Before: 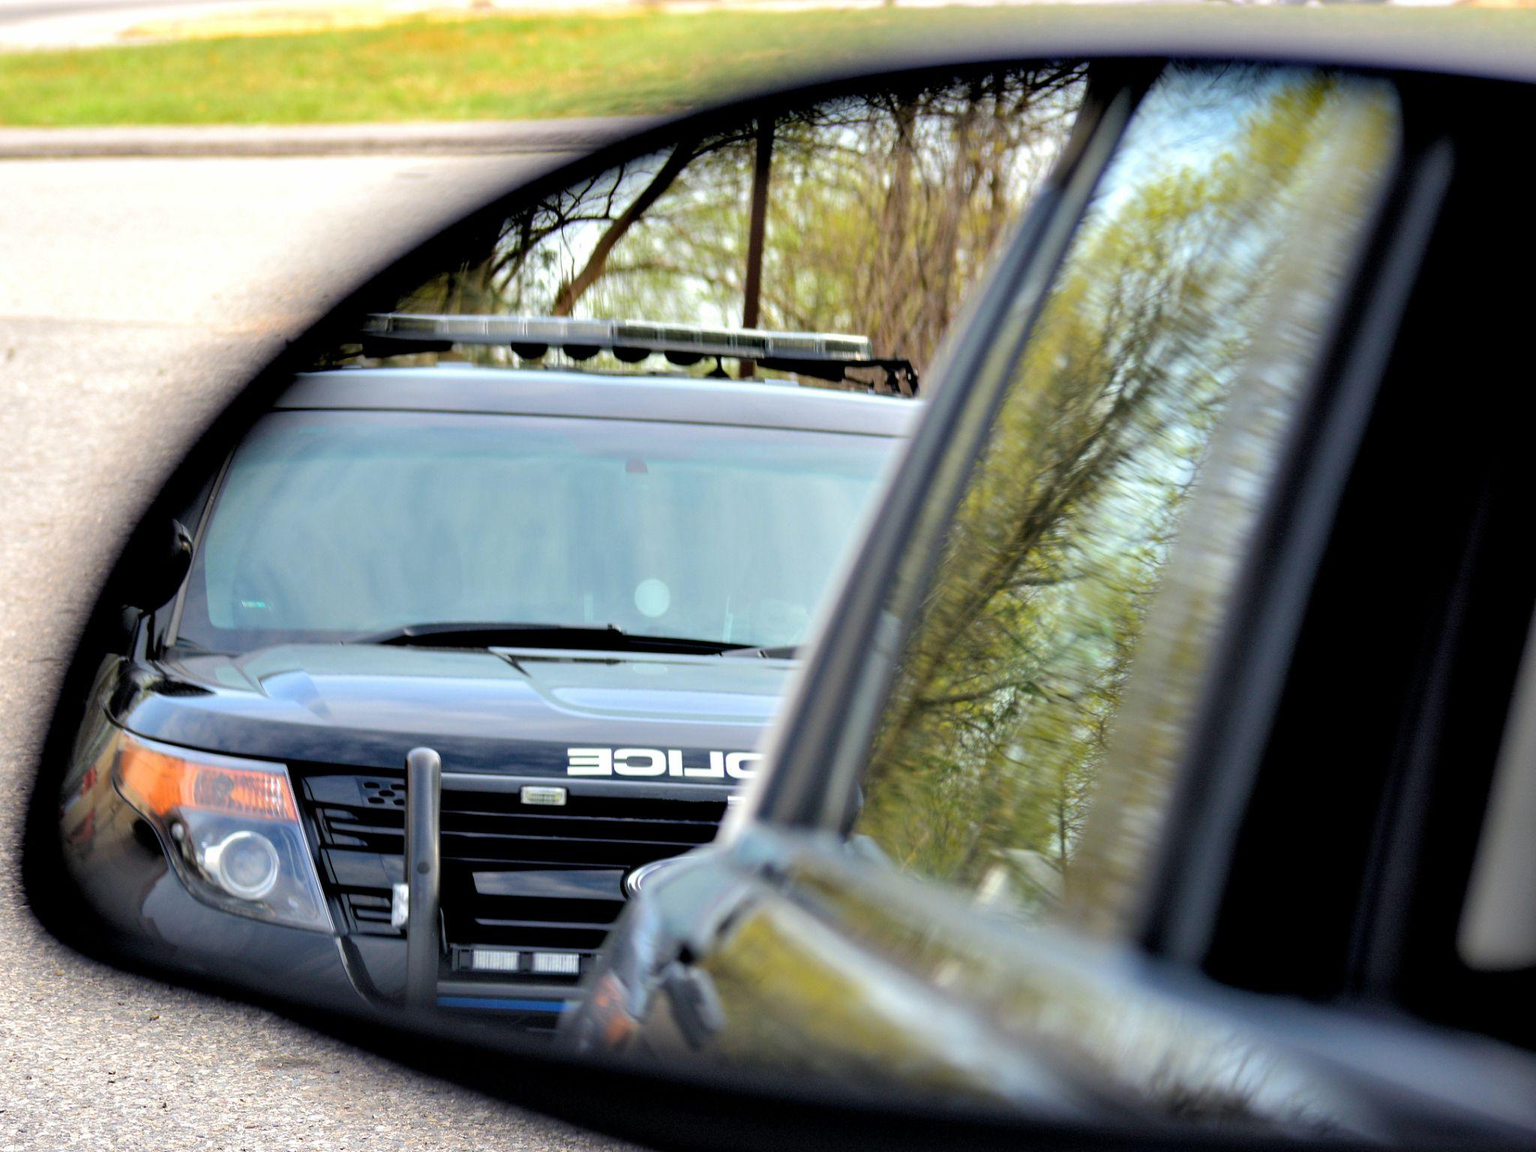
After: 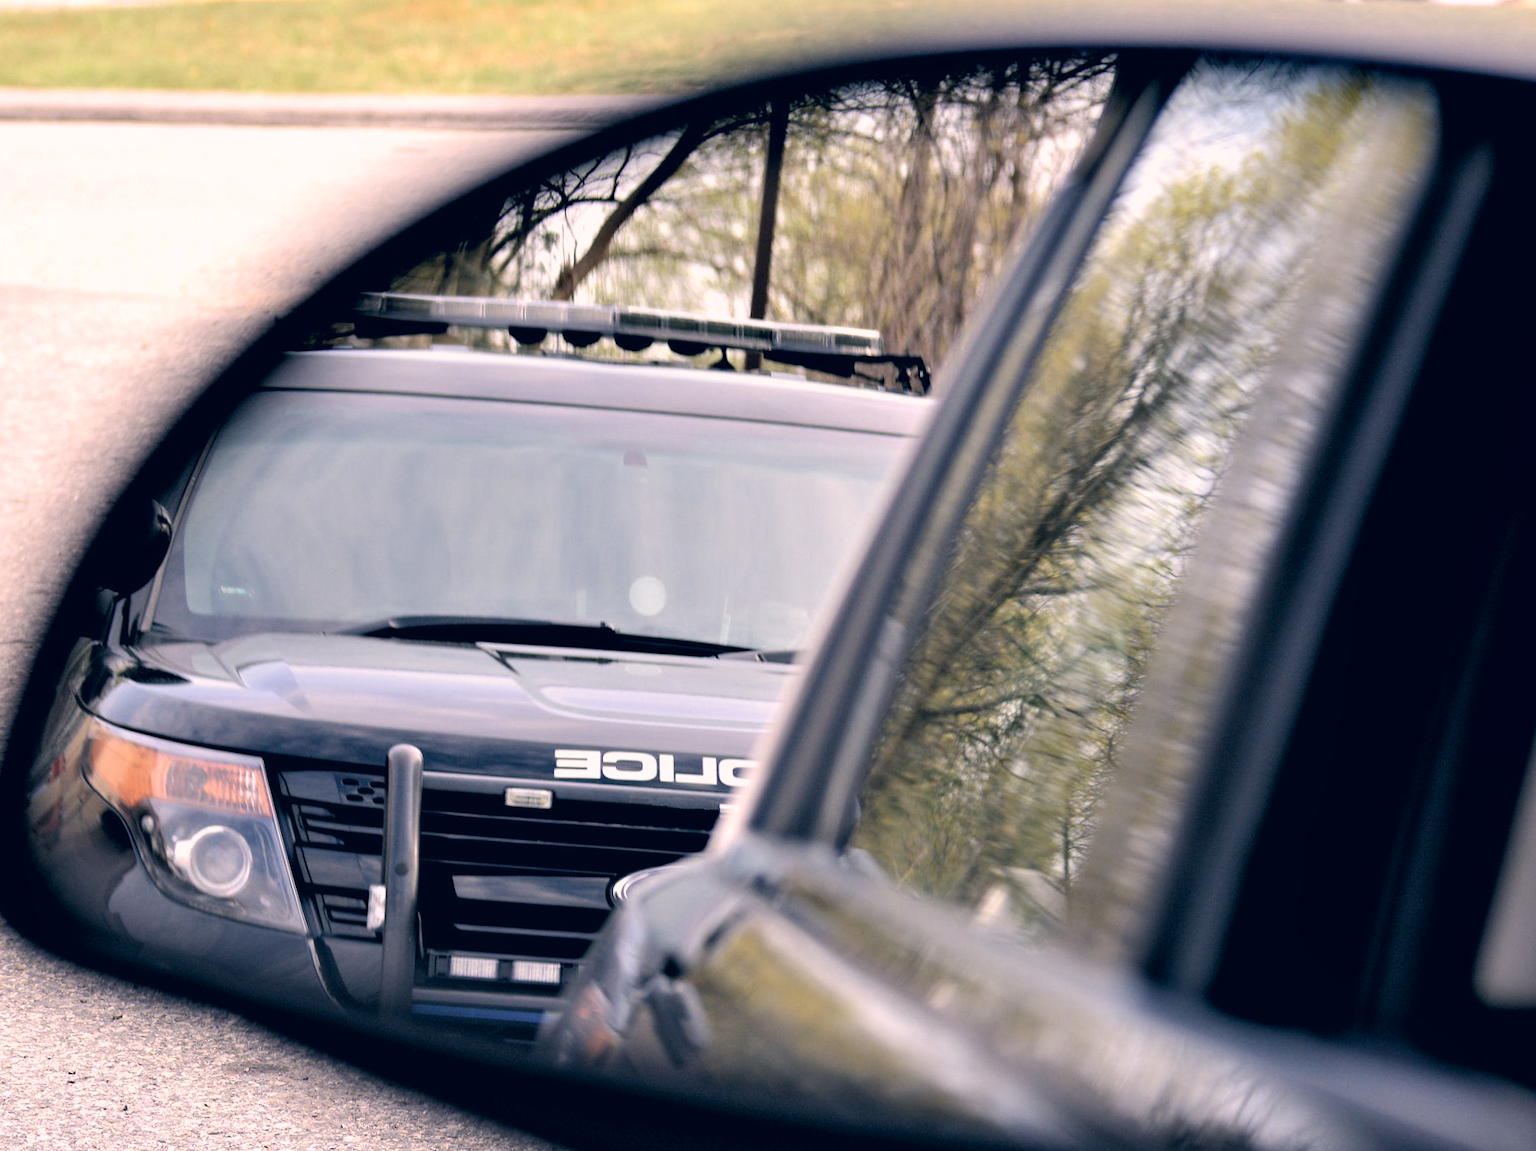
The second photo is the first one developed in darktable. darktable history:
local contrast: mode bilateral grid, contrast 100, coarseness 100, detail 94%, midtone range 0.2
crop and rotate: angle -1.69°
color correction: highlights a* 14.46, highlights b* 5.85, shadows a* -5.53, shadows b* -15.24, saturation 0.85
contrast brightness saturation: contrast 0.1, saturation -0.3
levels: levels [0, 0.492, 0.984]
